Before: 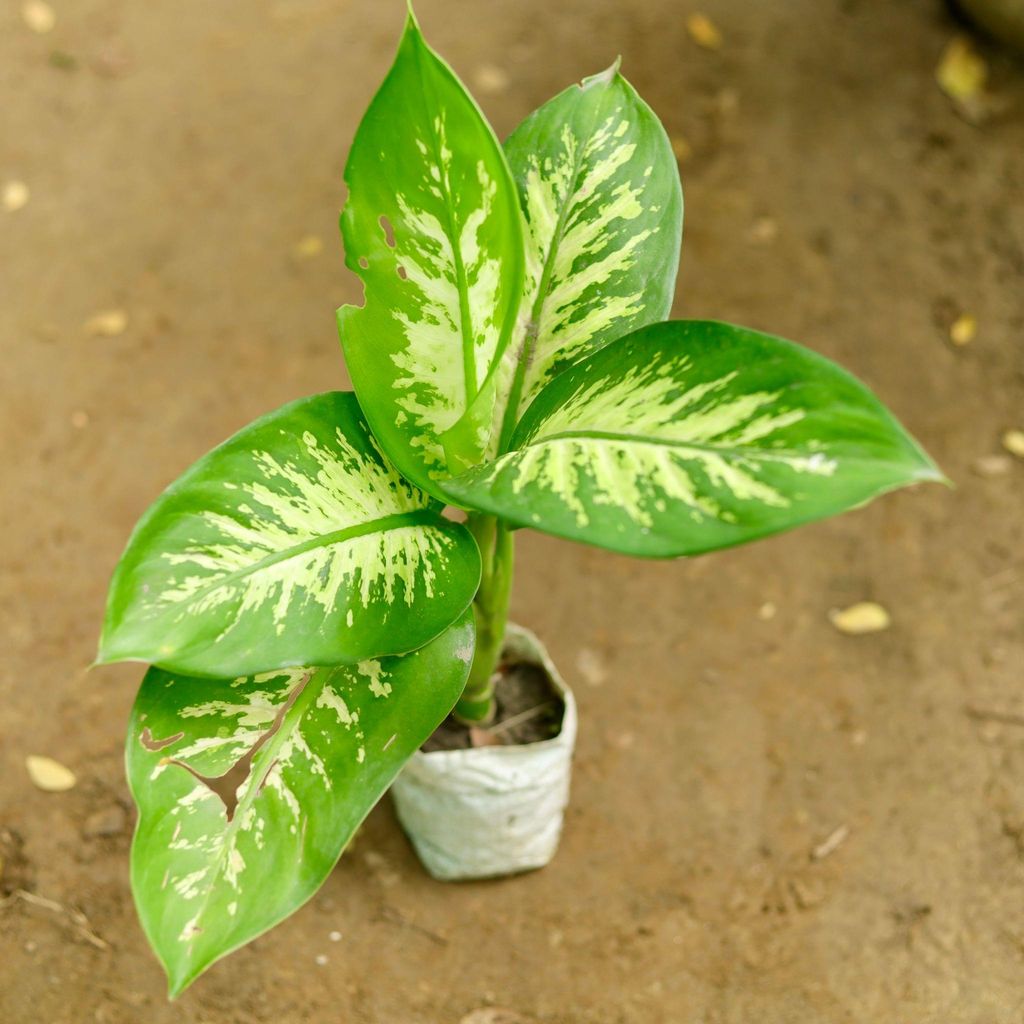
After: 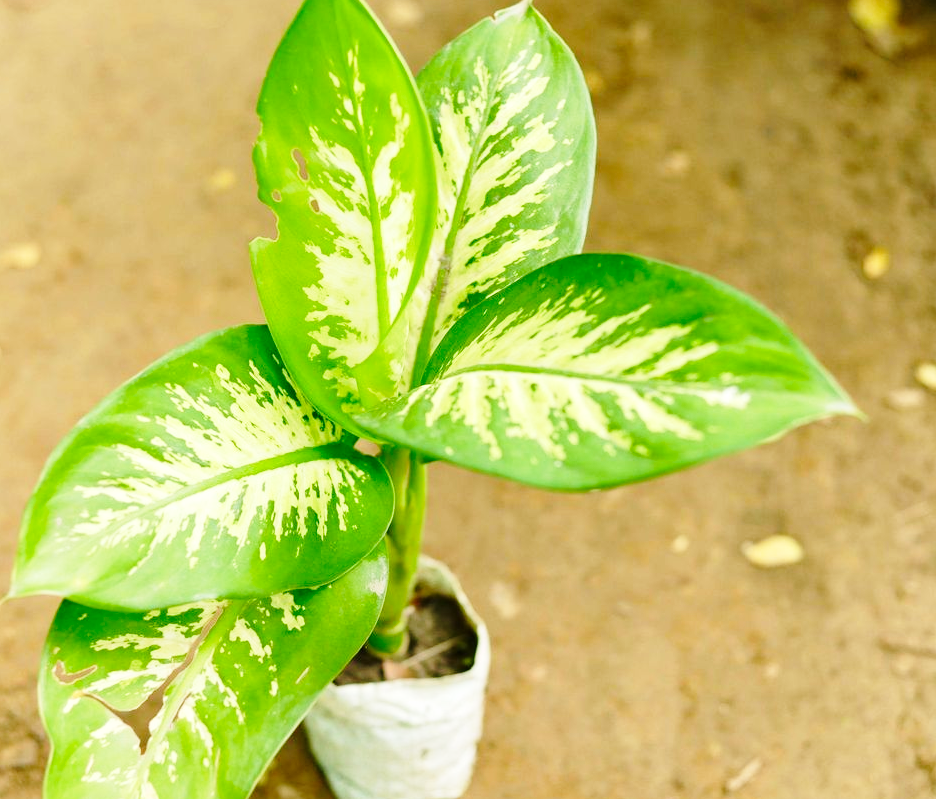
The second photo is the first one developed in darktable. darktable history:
base curve: curves: ch0 [(0, 0) (0.028, 0.03) (0.121, 0.232) (0.46, 0.748) (0.859, 0.968) (1, 1)], preserve colors none
local contrast: mode bilateral grid, contrast 16, coarseness 37, detail 105%, midtone range 0.2
crop: left 8.53%, top 6.573%, bottom 15.313%
